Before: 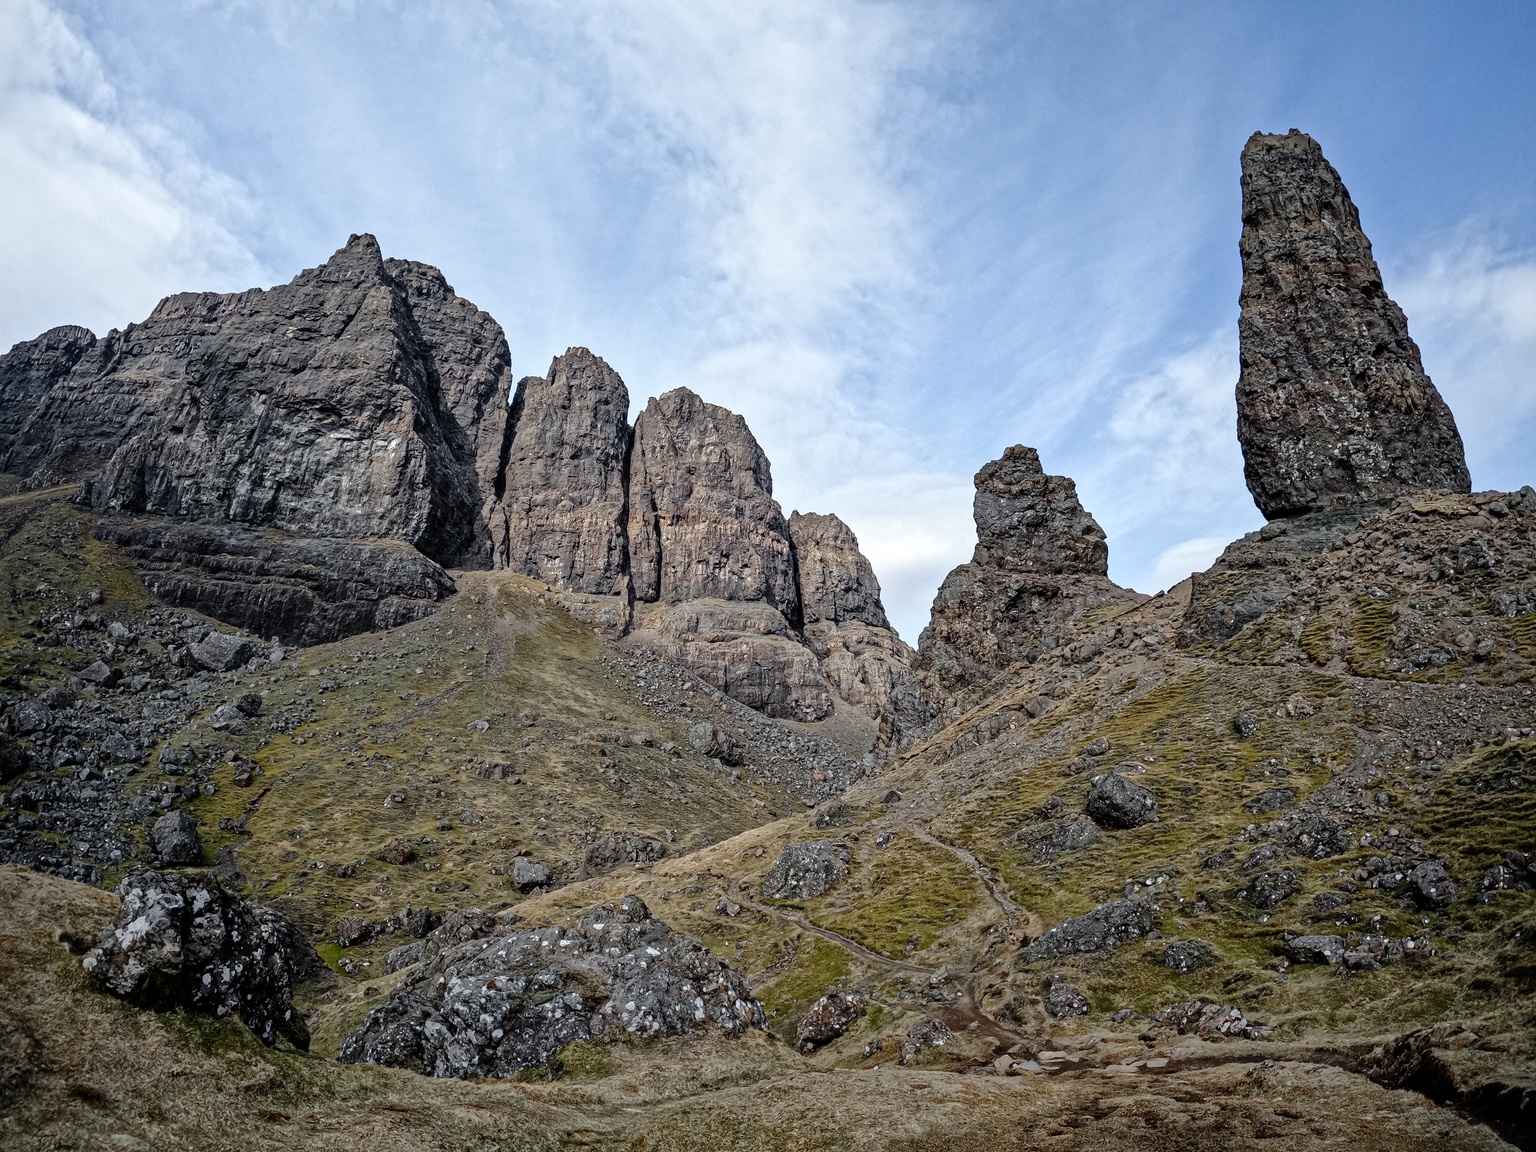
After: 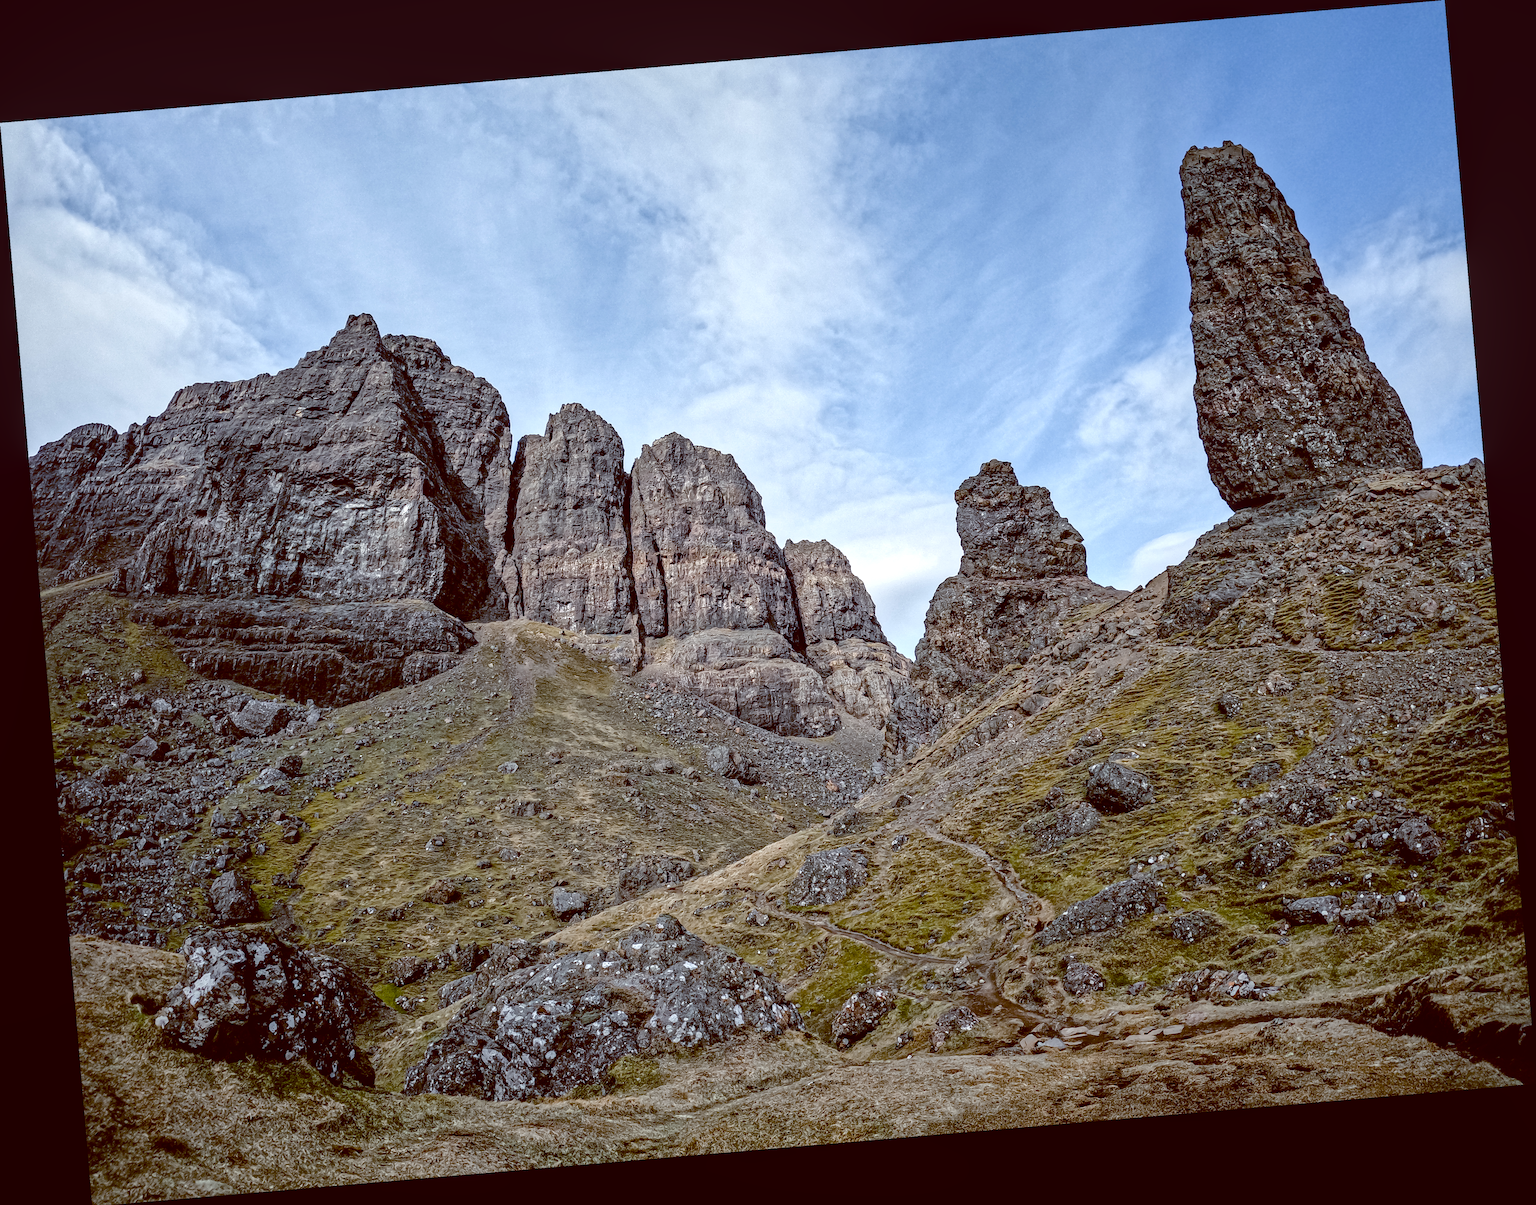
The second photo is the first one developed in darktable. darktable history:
exposure: exposure 0.131 EV, compensate highlight preservation false
rotate and perspective: rotation -4.86°, automatic cropping off
local contrast: on, module defaults
color balance: lift [1, 1.015, 1.004, 0.985], gamma [1, 0.958, 0.971, 1.042], gain [1, 0.956, 0.977, 1.044]
